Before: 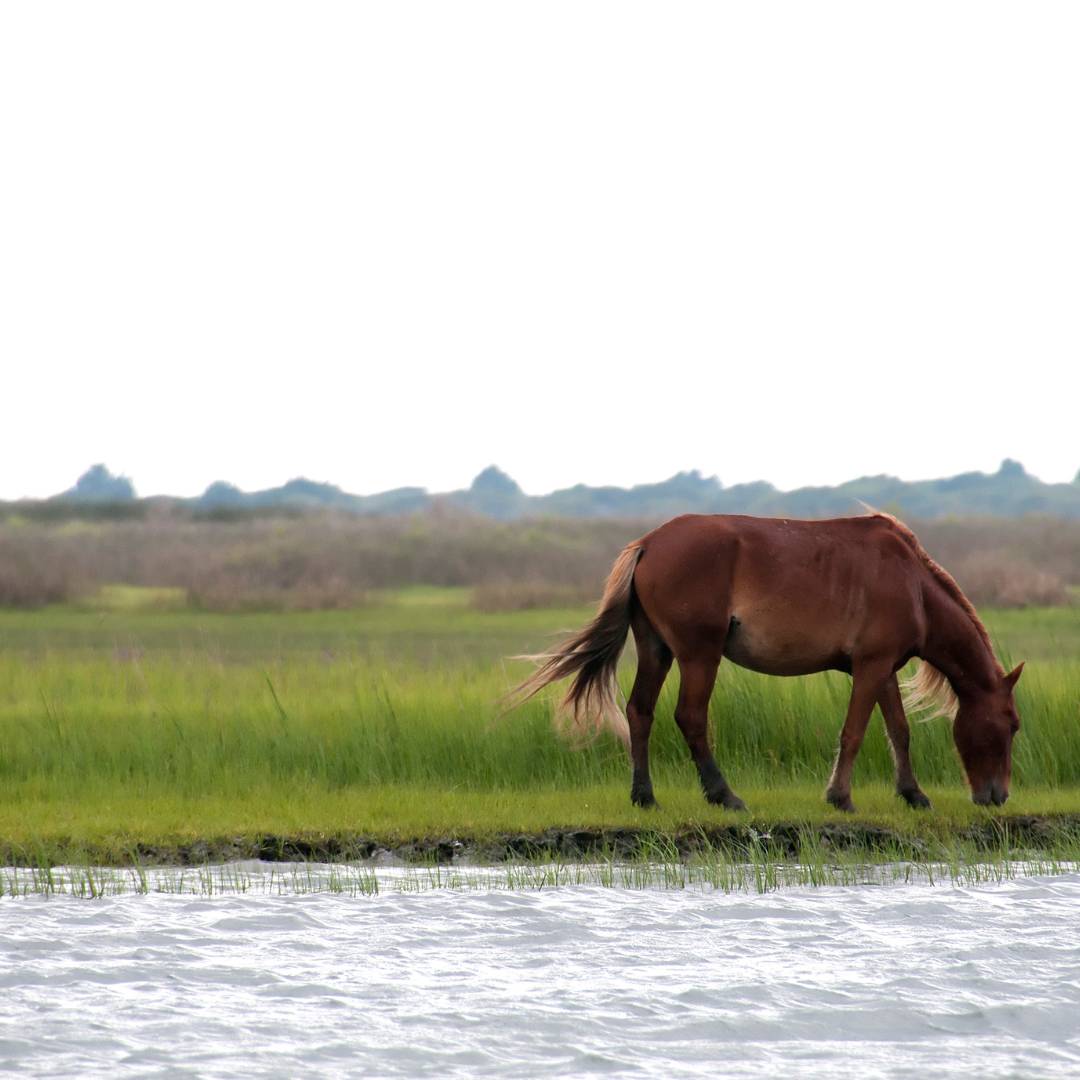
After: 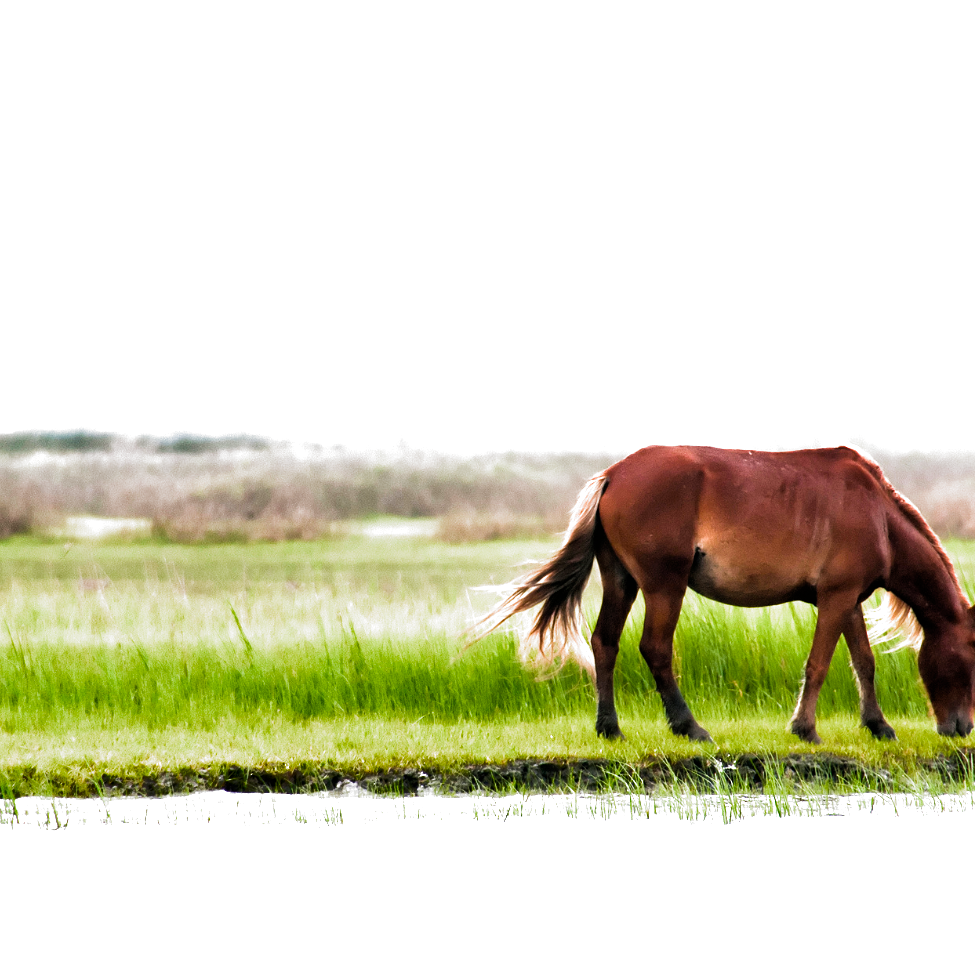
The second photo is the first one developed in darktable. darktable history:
shadows and highlights: soften with gaussian
exposure: black level correction 0, exposure 1.5 EV, compensate exposure bias true, compensate highlight preservation false
crop: left 3.305%, top 6.436%, right 6.389%, bottom 3.258%
color balance rgb: perceptual saturation grading › global saturation 25%, global vibrance 20%
filmic rgb: black relative exposure -8.2 EV, white relative exposure 2.2 EV, threshold 3 EV, hardness 7.11, latitude 75%, contrast 1.325, highlights saturation mix -2%, shadows ↔ highlights balance 30%, preserve chrominance RGB euclidean norm, color science v5 (2021), contrast in shadows safe, contrast in highlights safe, enable highlight reconstruction true
